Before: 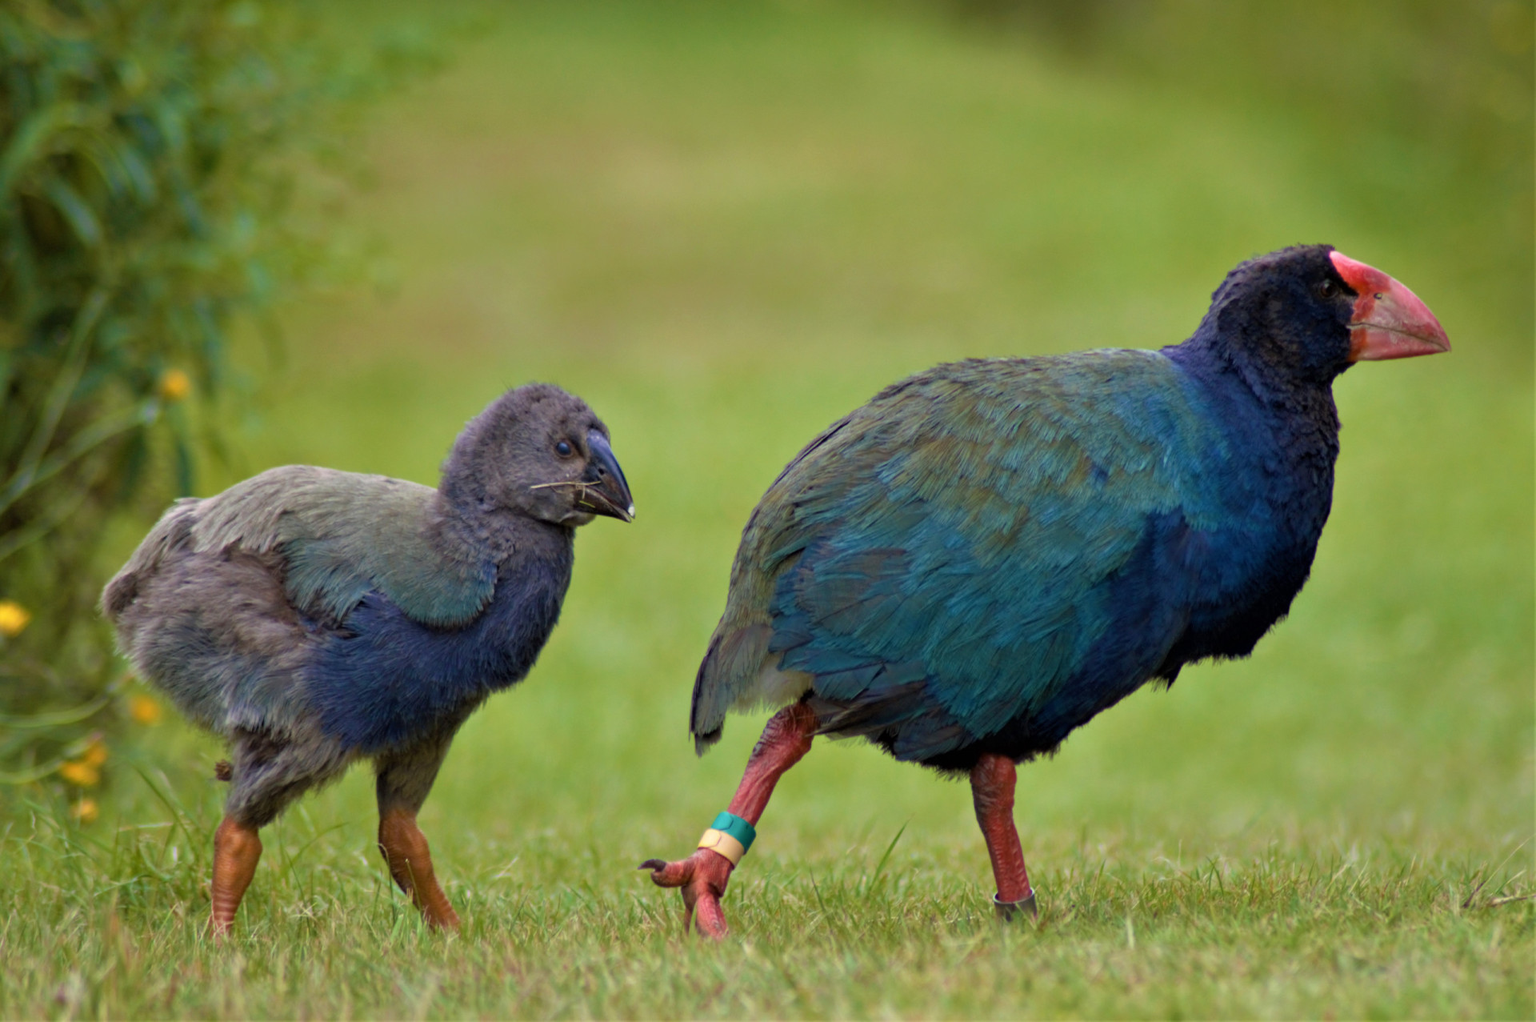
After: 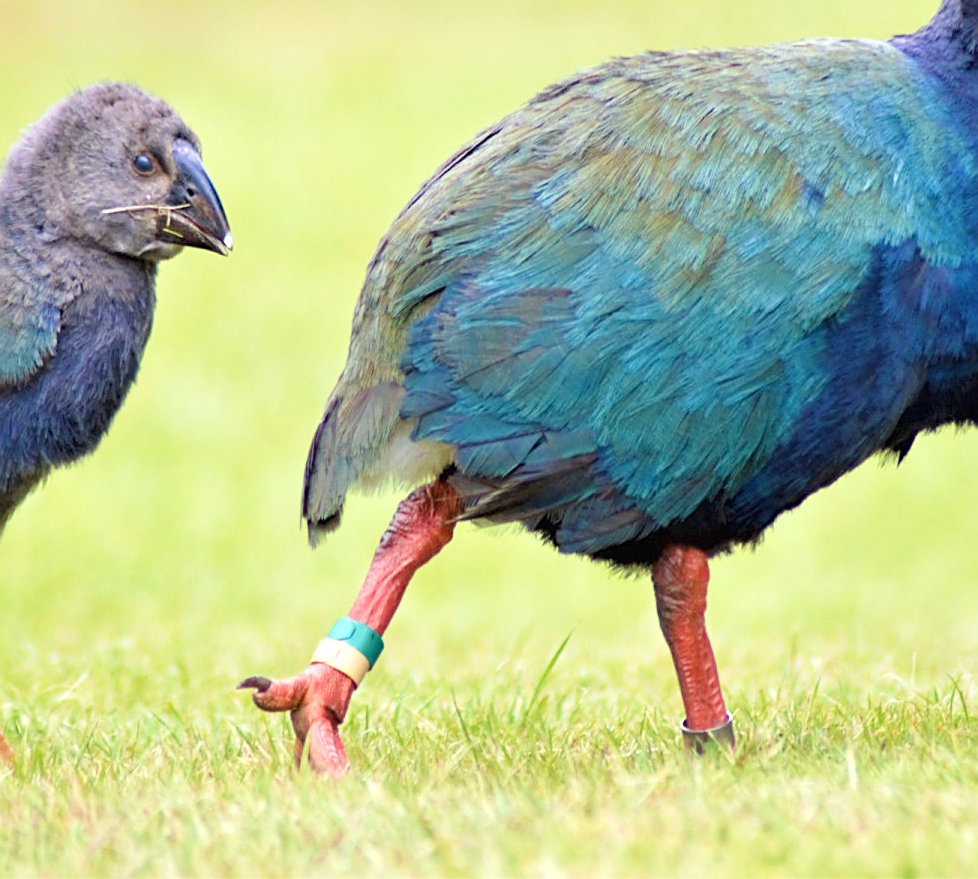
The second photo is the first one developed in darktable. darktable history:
base curve: curves: ch0 [(0, 0) (0.204, 0.334) (0.55, 0.733) (1, 1)], preserve colors none
sharpen: on, module defaults
exposure: black level correction 0, exposure 1 EV, compensate exposure bias true, compensate highlight preservation false
crop and rotate: left 29.237%, top 31.152%, right 19.807%
